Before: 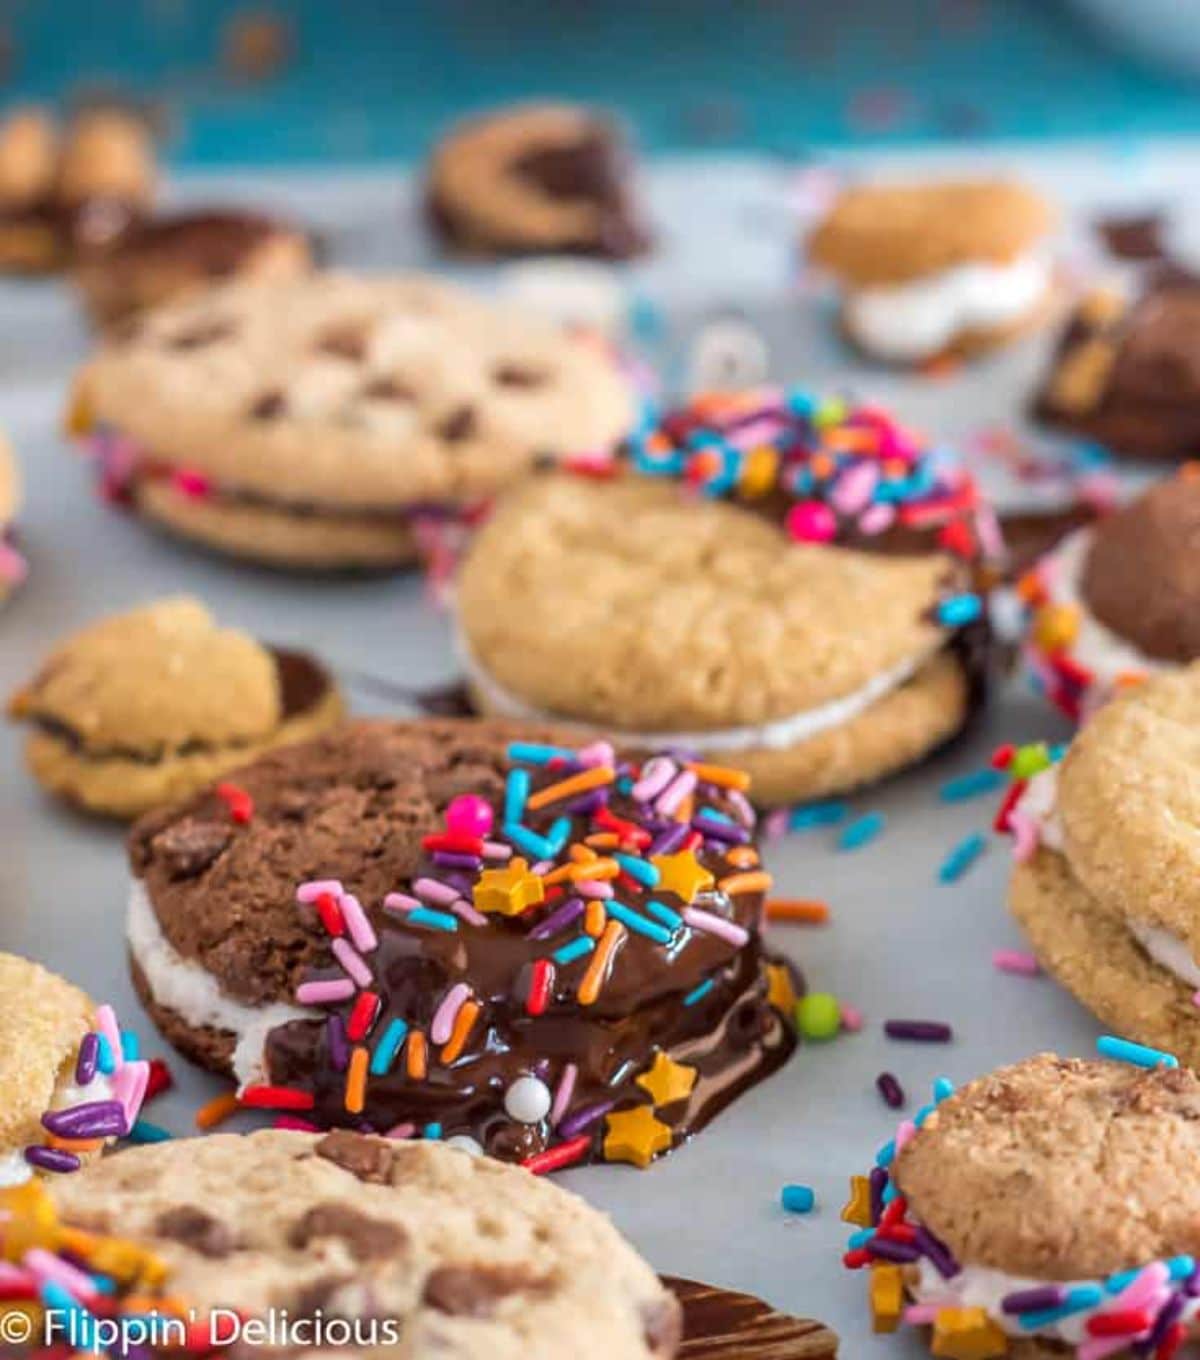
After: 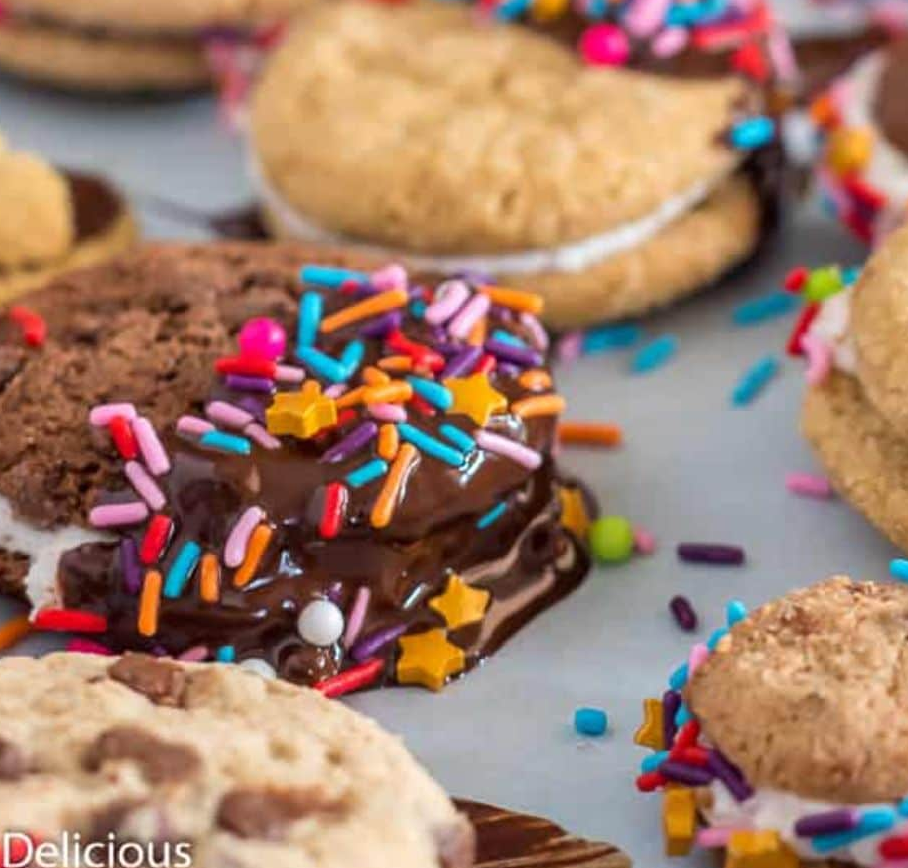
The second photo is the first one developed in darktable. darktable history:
crop and rotate: left 17.299%, top 35.115%, right 7.015%, bottom 1.024%
white balance: emerald 1
